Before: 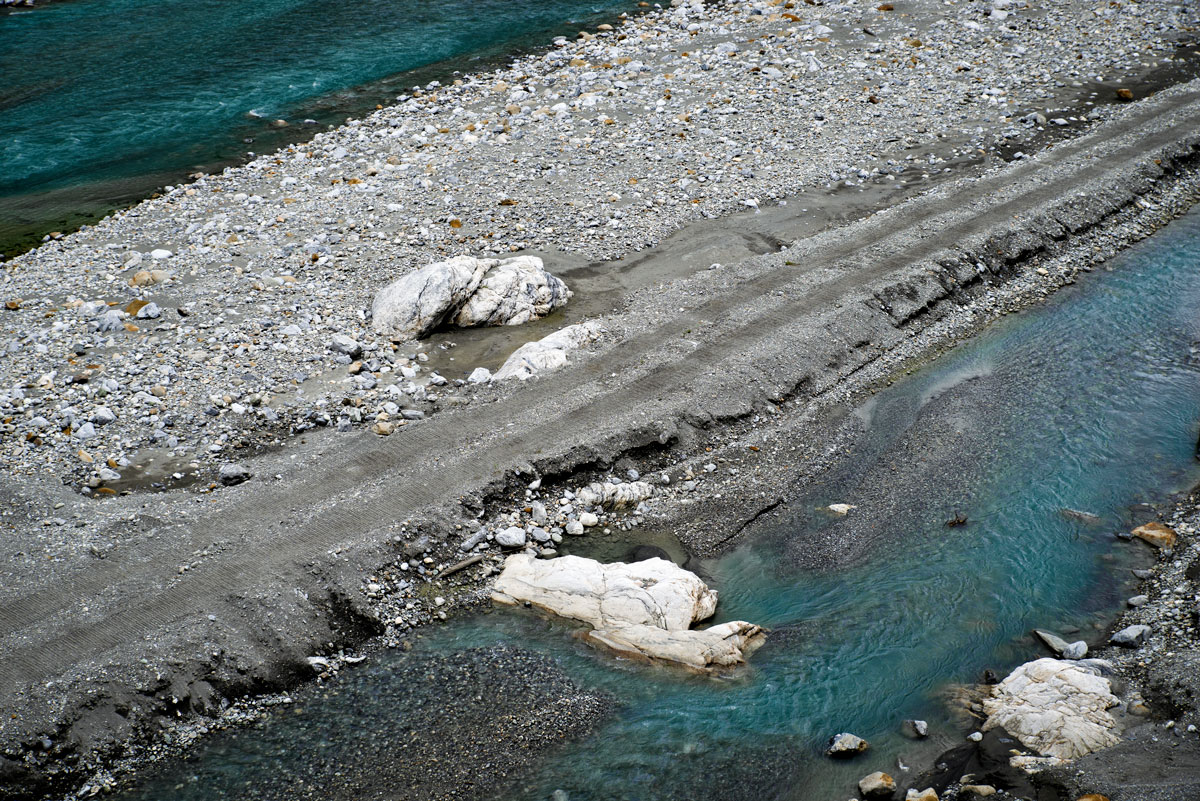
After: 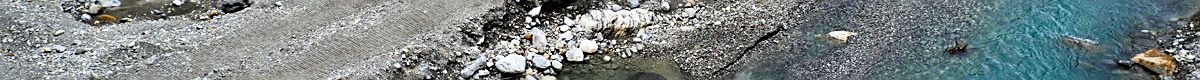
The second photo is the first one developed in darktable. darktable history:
crop and rotate: top 59.084%, bottom 30.916%
contrast brightness saturation: contrast 0.2, brightness 0.16, saturation 0.22
sharpen: on, module defaults
